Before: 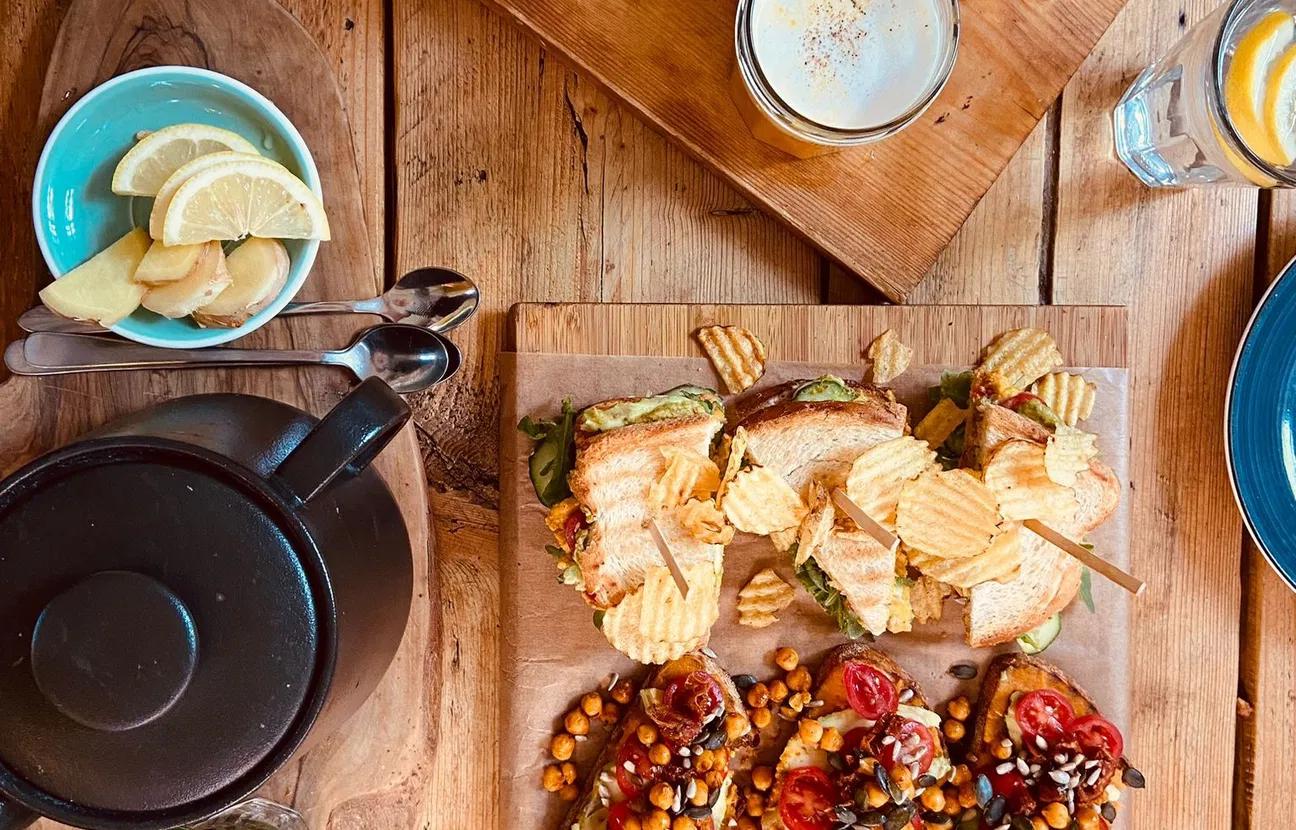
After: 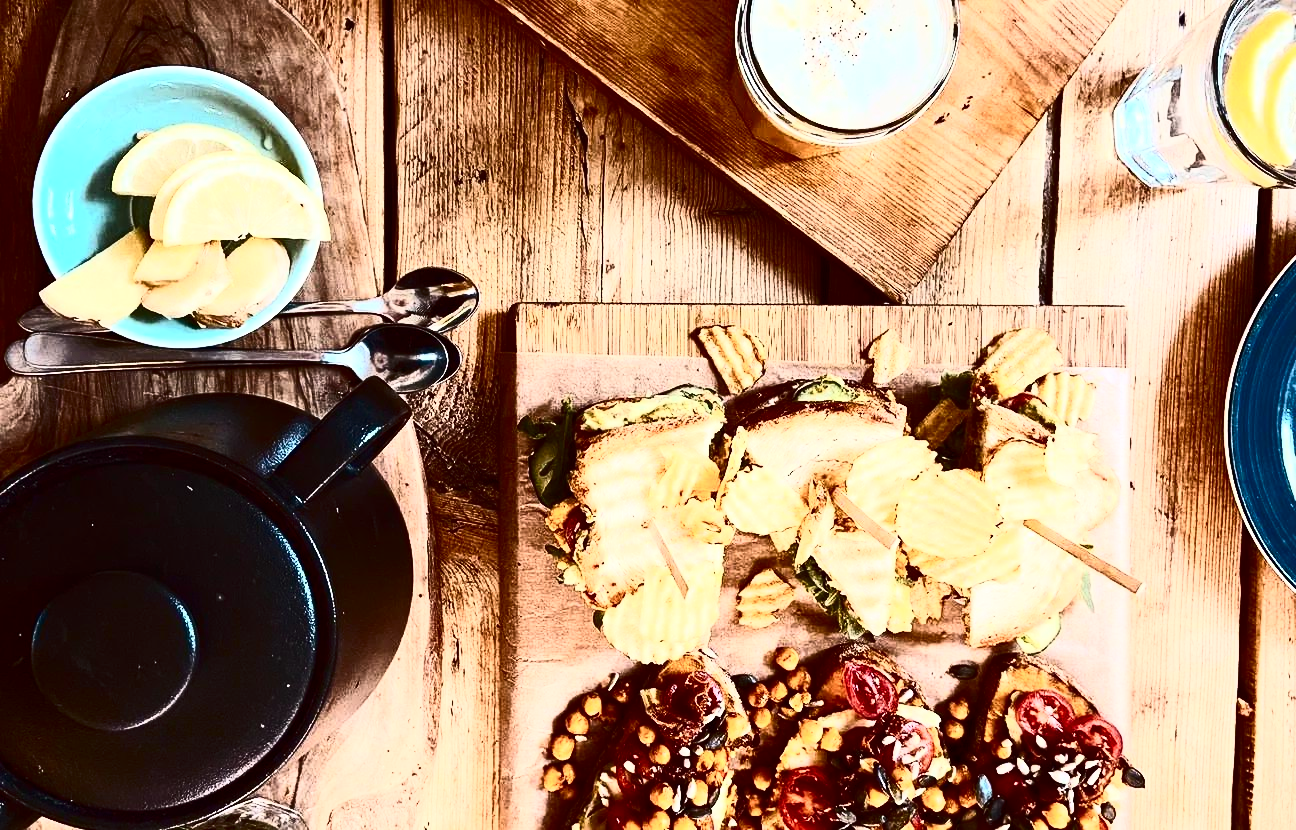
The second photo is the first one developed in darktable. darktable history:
contrast brightness saturation: contrast 0.918, brightness 0.201
